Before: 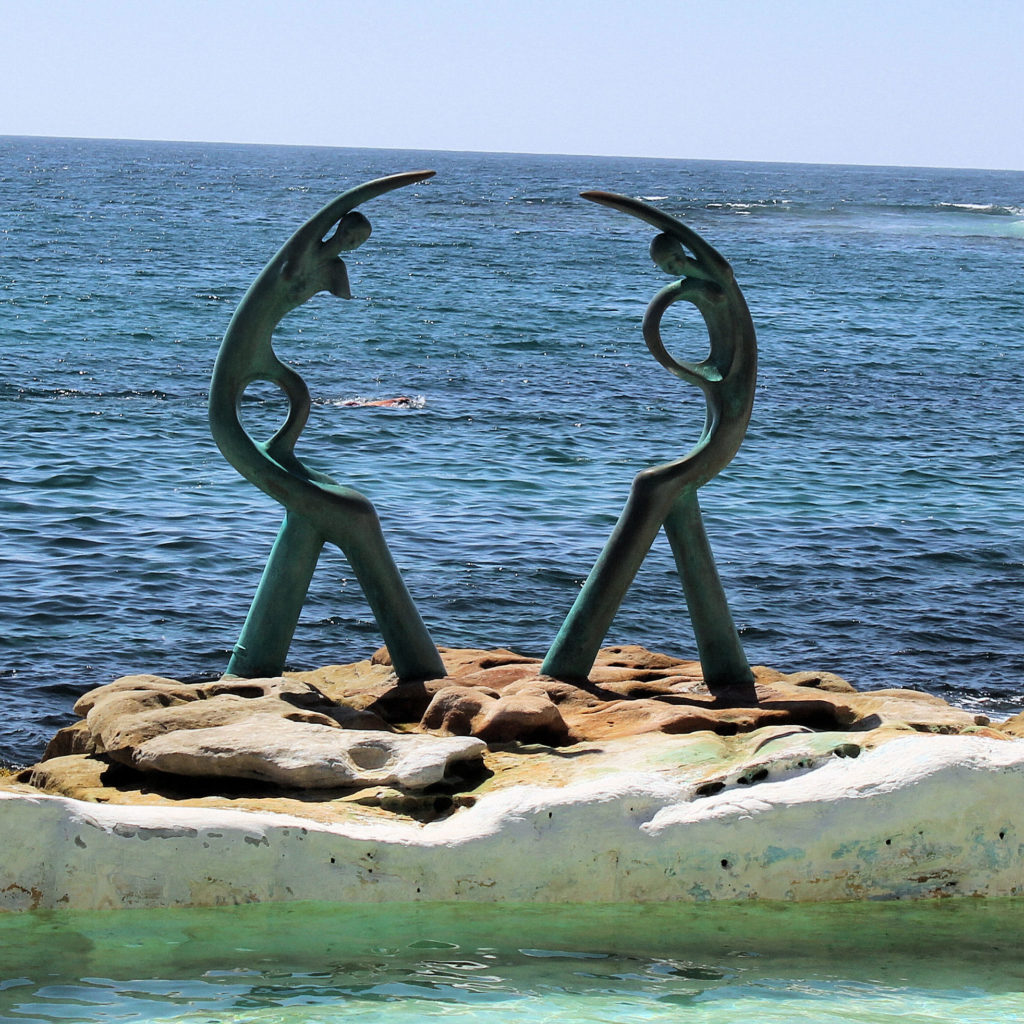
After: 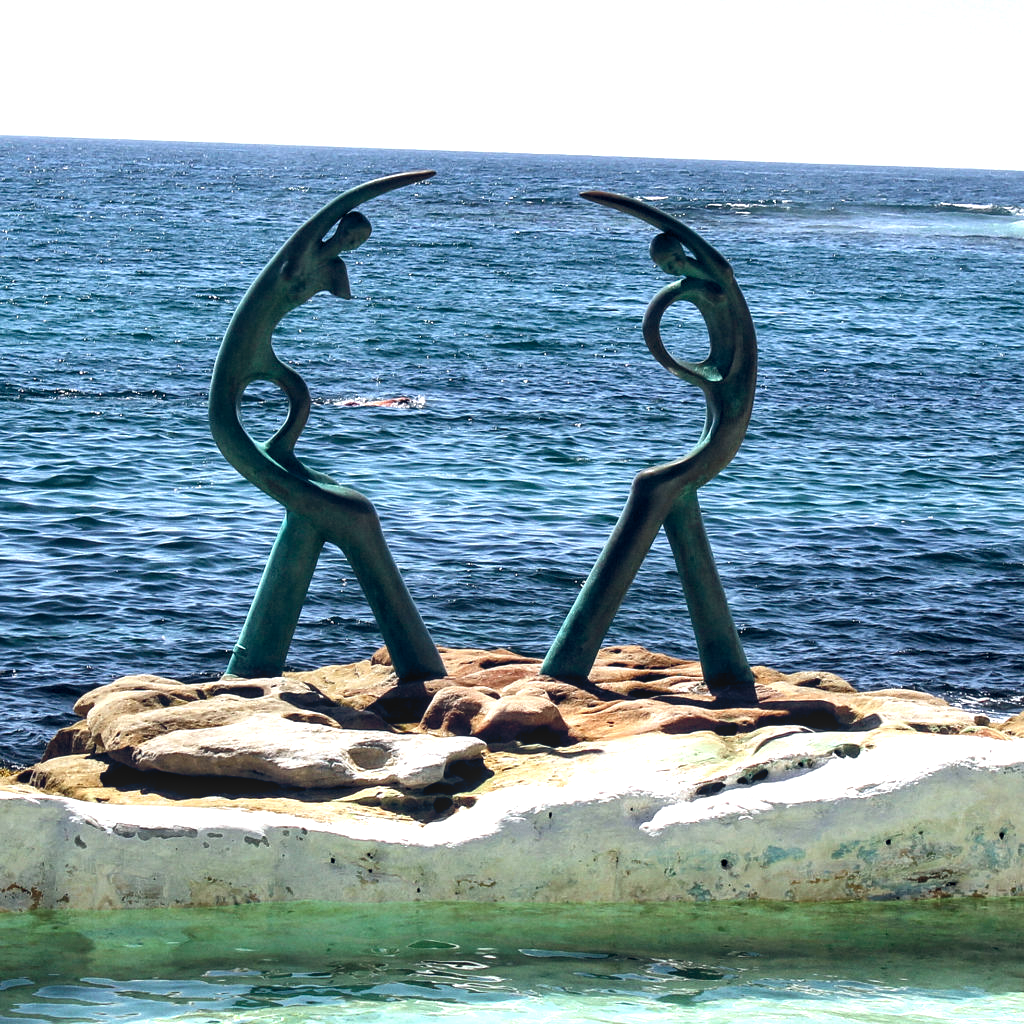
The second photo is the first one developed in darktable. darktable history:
local contrast: on, module defaults
color balance rgb: global offset › chroma 0.129%, global offset › hue 253.22°, perceptual saturation grading › global saturation 20%, perceptual saturation grading › highlights -48.925%, perceptual saturation grading › shadows 26.001%, perceptual brilliance grading › global brilliance 21.269%, perceptual brilliance grading › shadows -35.607%
